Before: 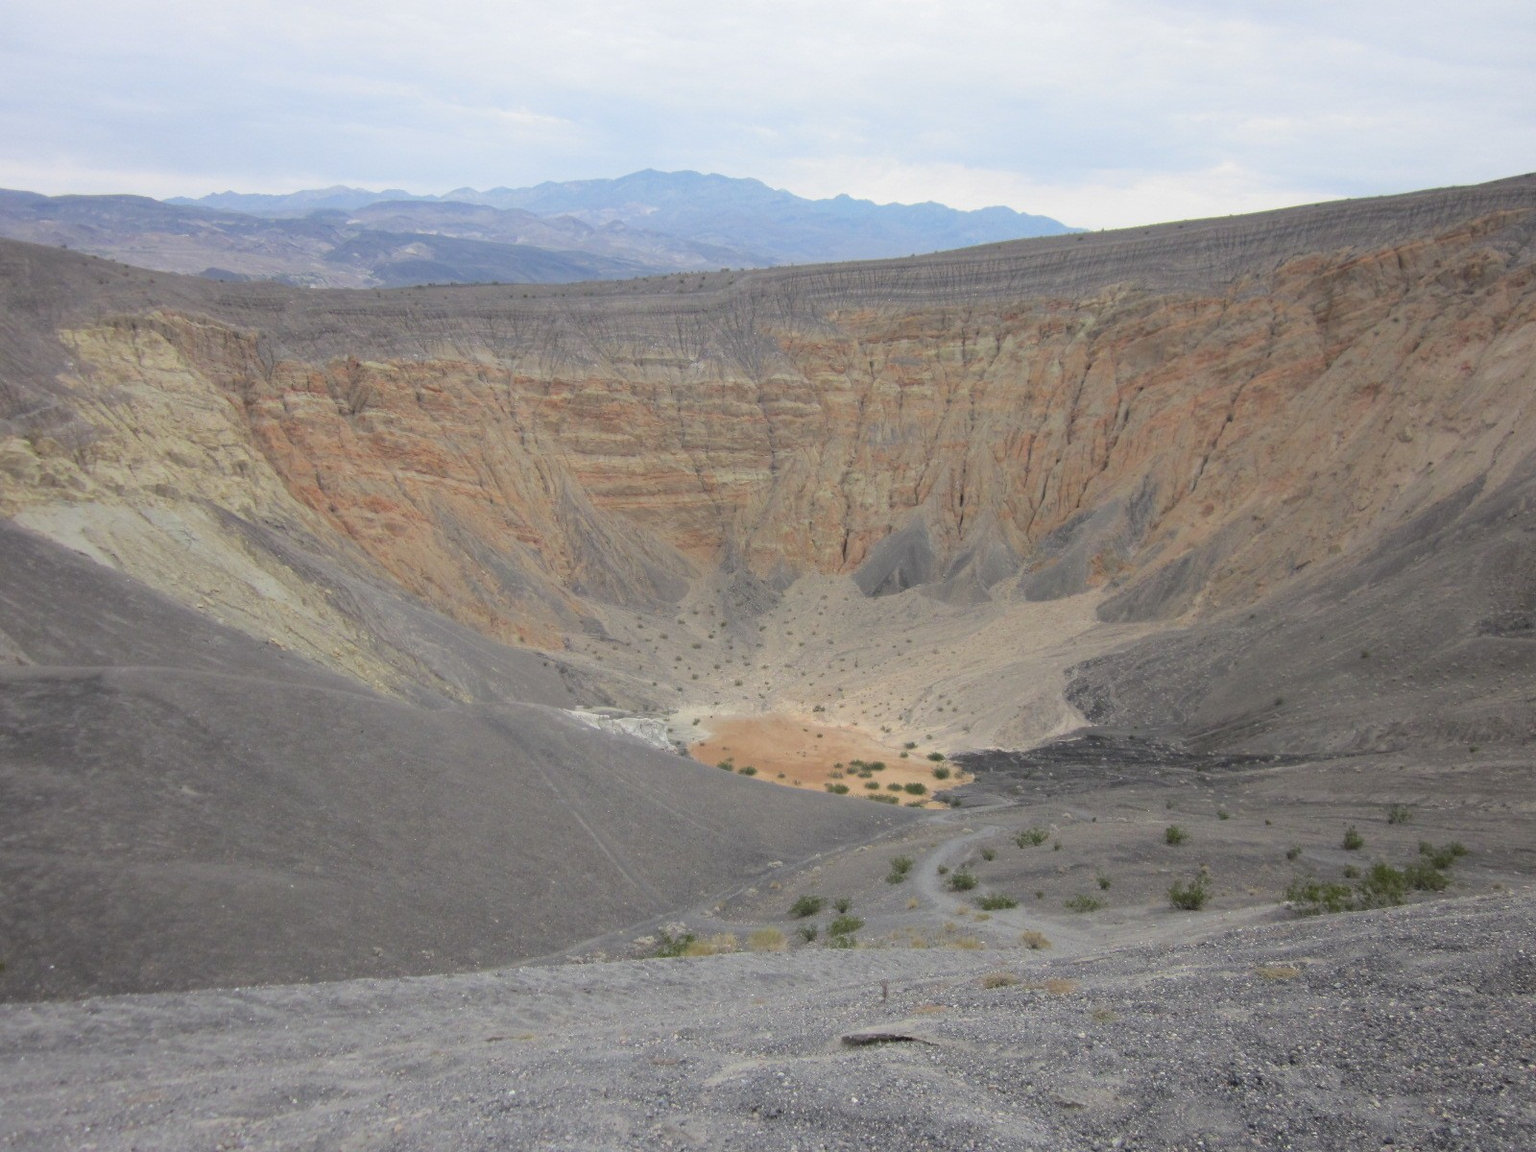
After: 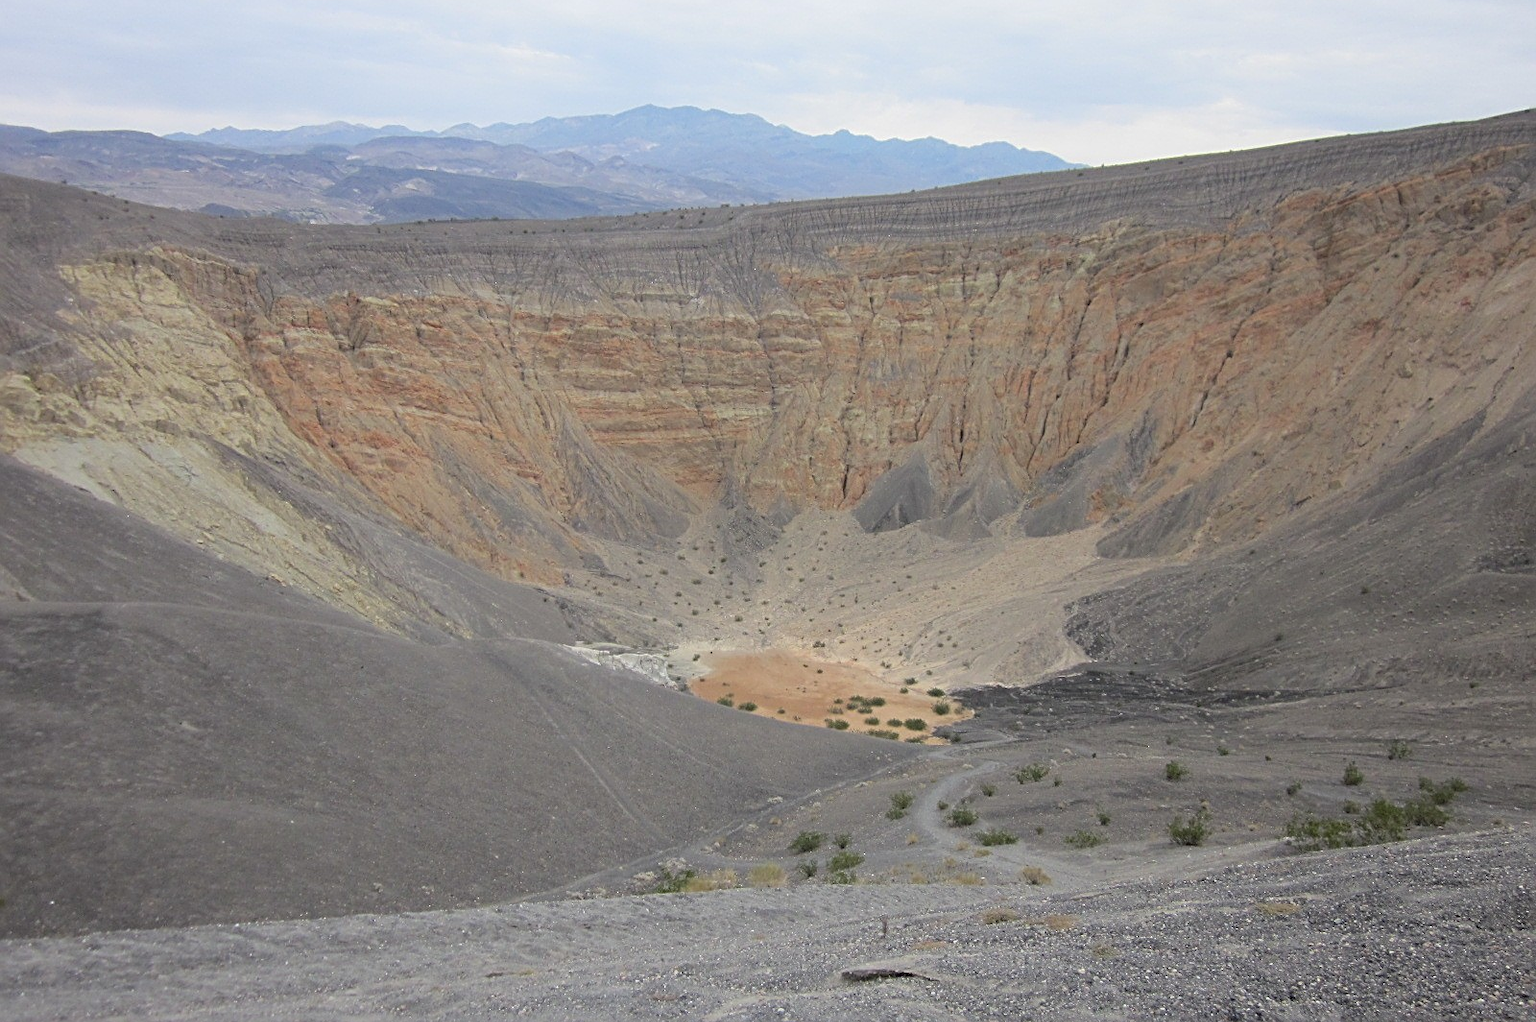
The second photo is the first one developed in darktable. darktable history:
sharpen: radius 2.531, amount 0.628
crop and rotate: top 5.609%, bottom 5.609%
